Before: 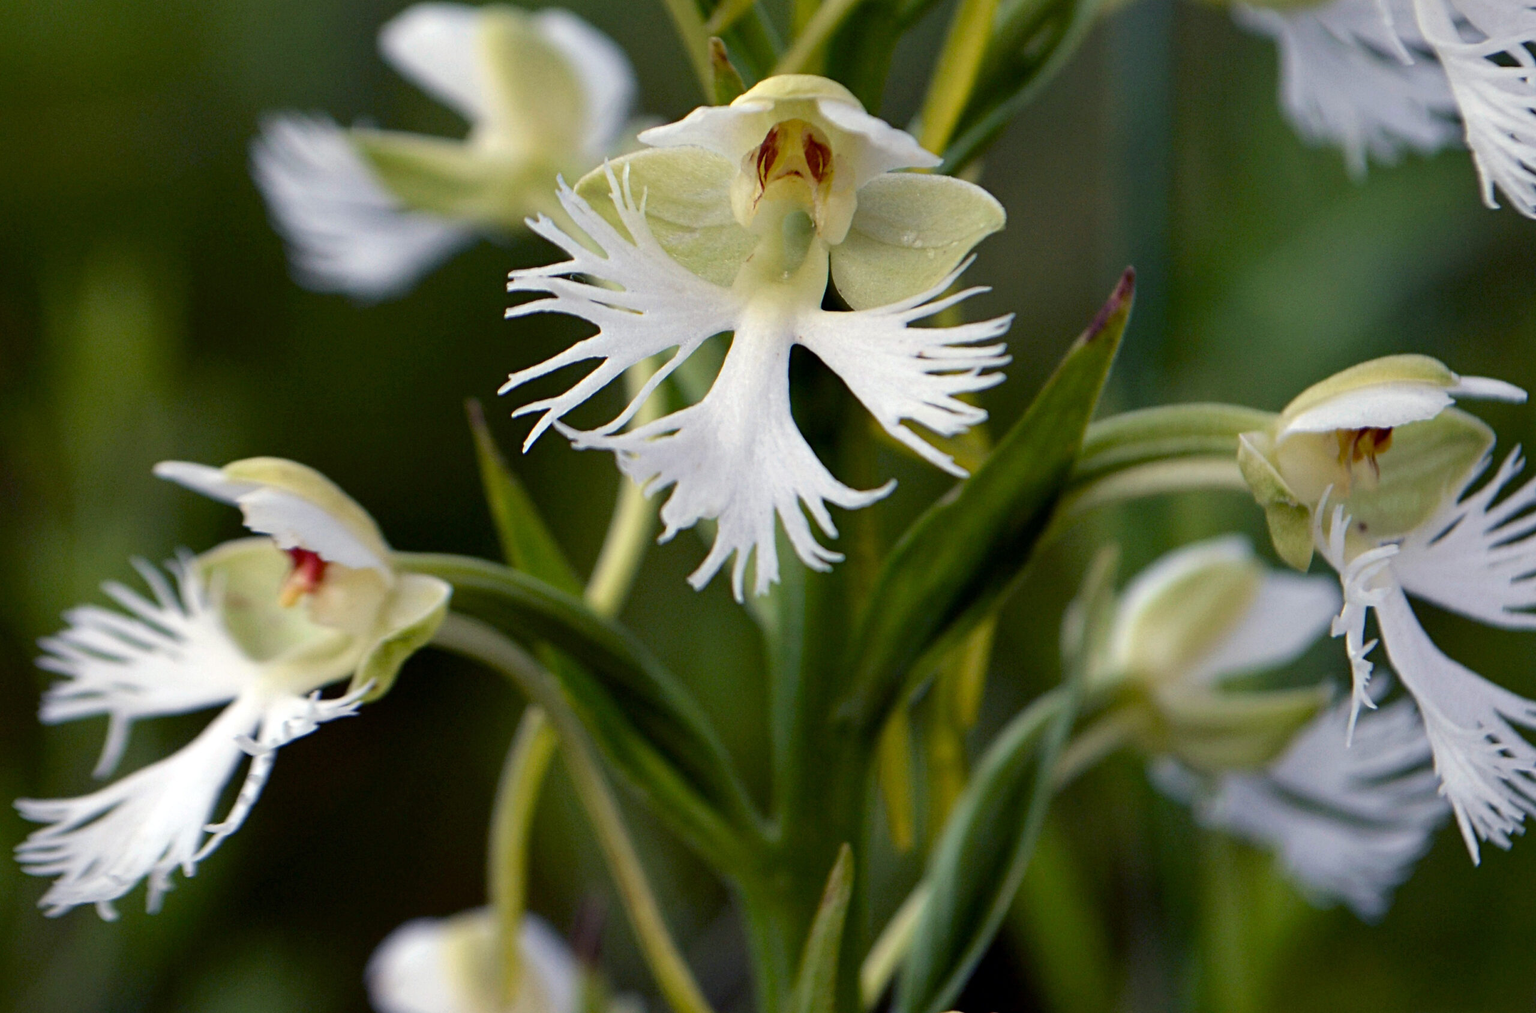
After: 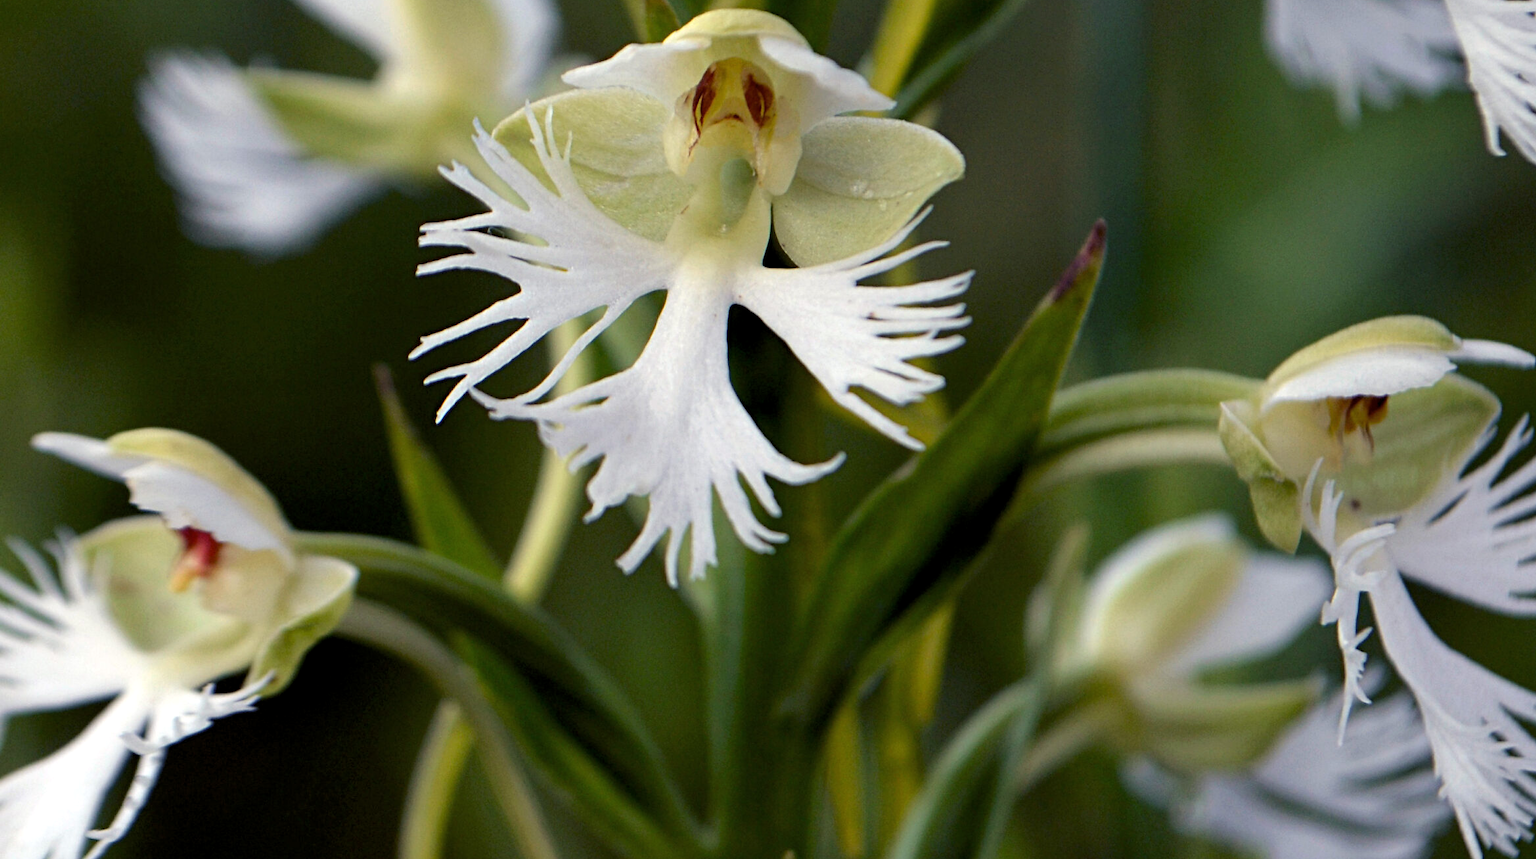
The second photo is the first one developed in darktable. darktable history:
crop: left 8.155%, top 6.611%, bottom 15.385%
levels: levels [0.026, 0.507, 0.987]
